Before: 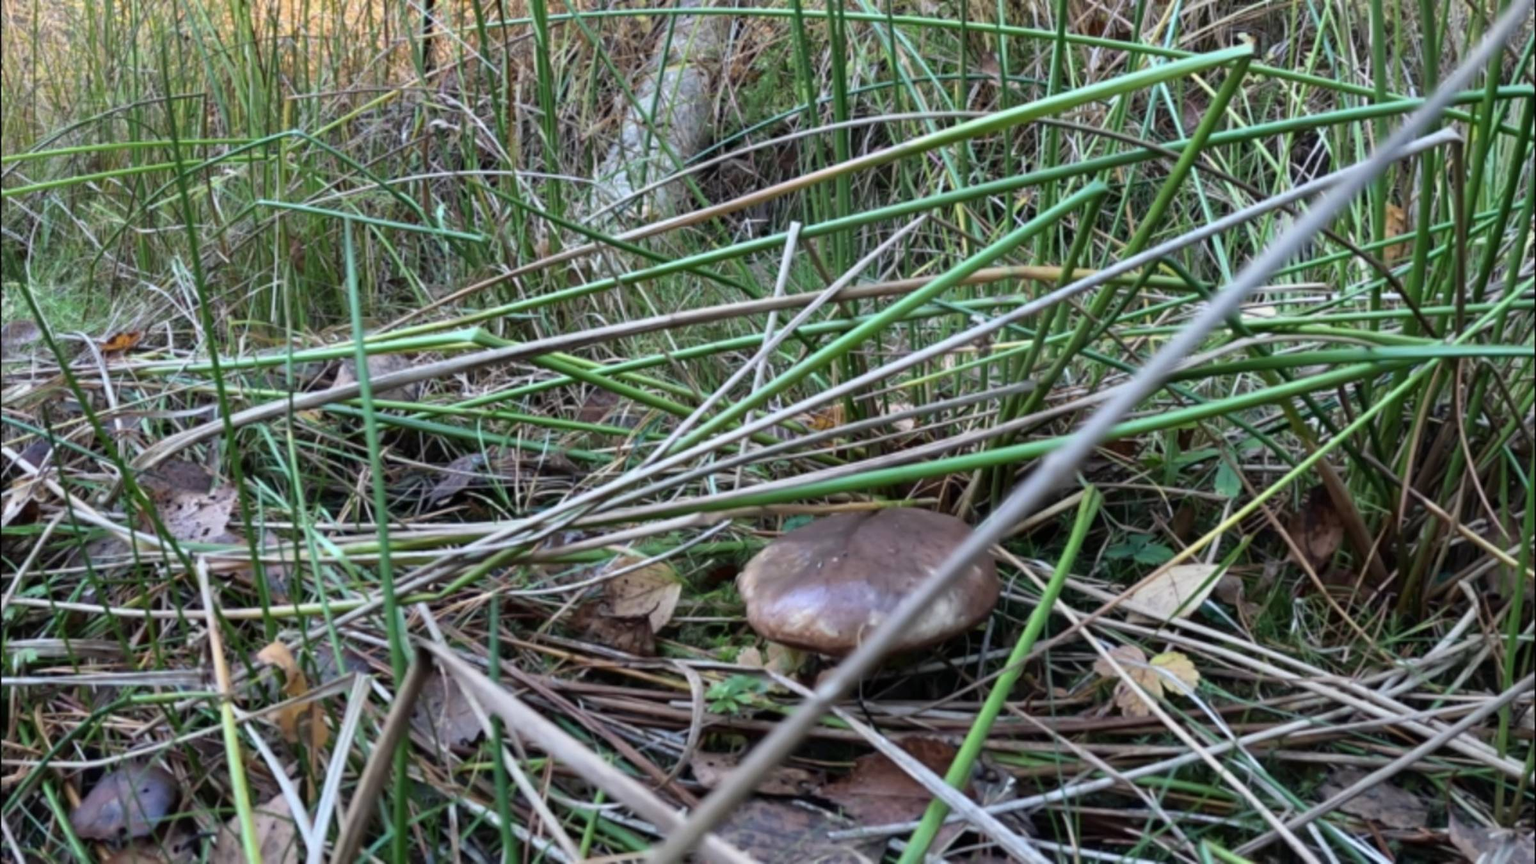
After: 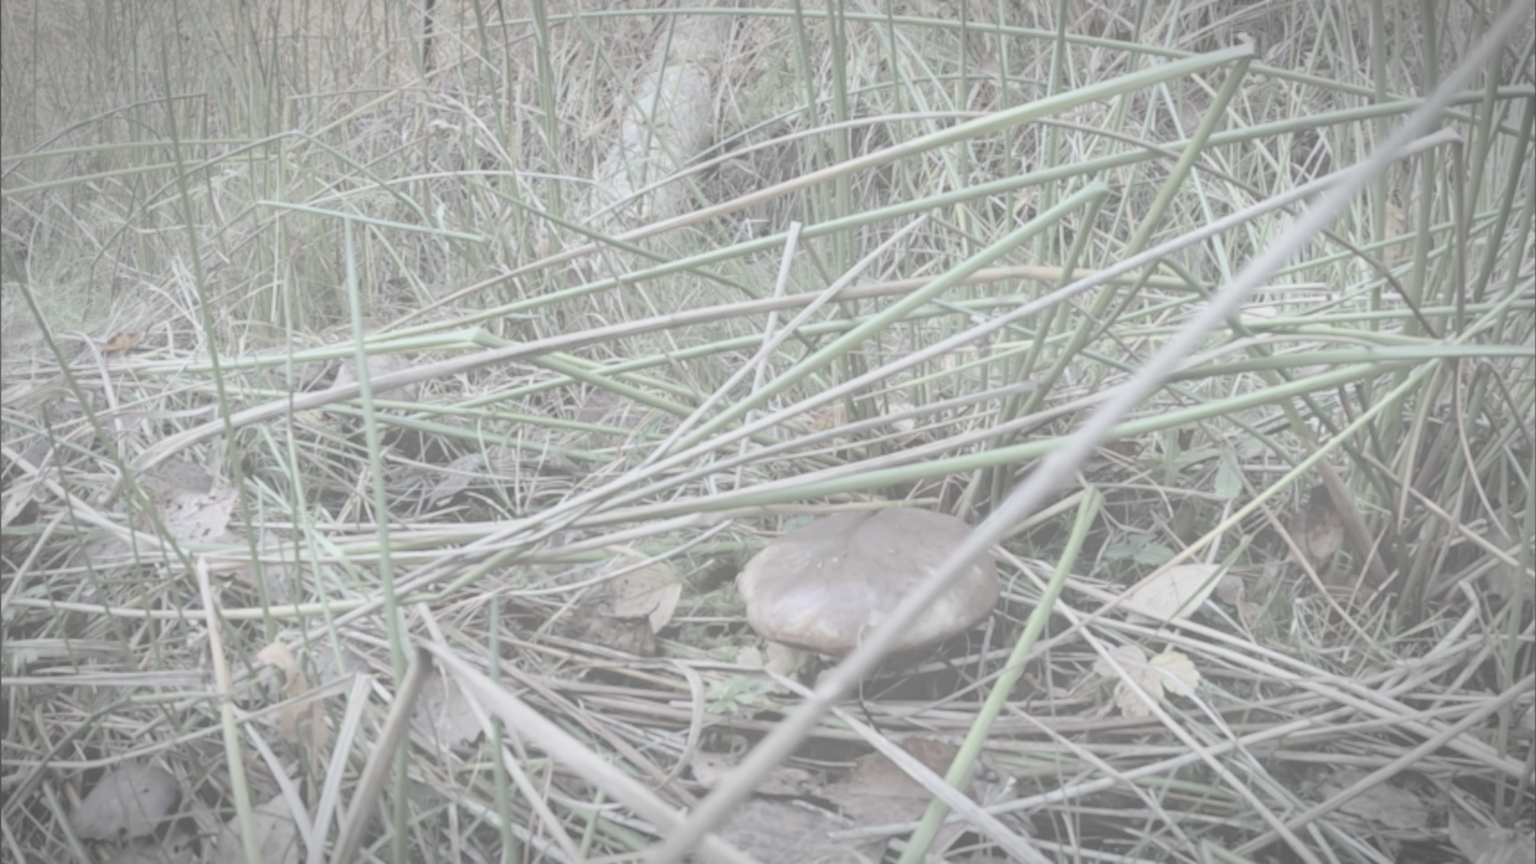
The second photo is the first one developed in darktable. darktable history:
contrast brightness saturation: contrast -0.32, brightness 0.75, saturation -0.78
vignetting: automatic ratio true
